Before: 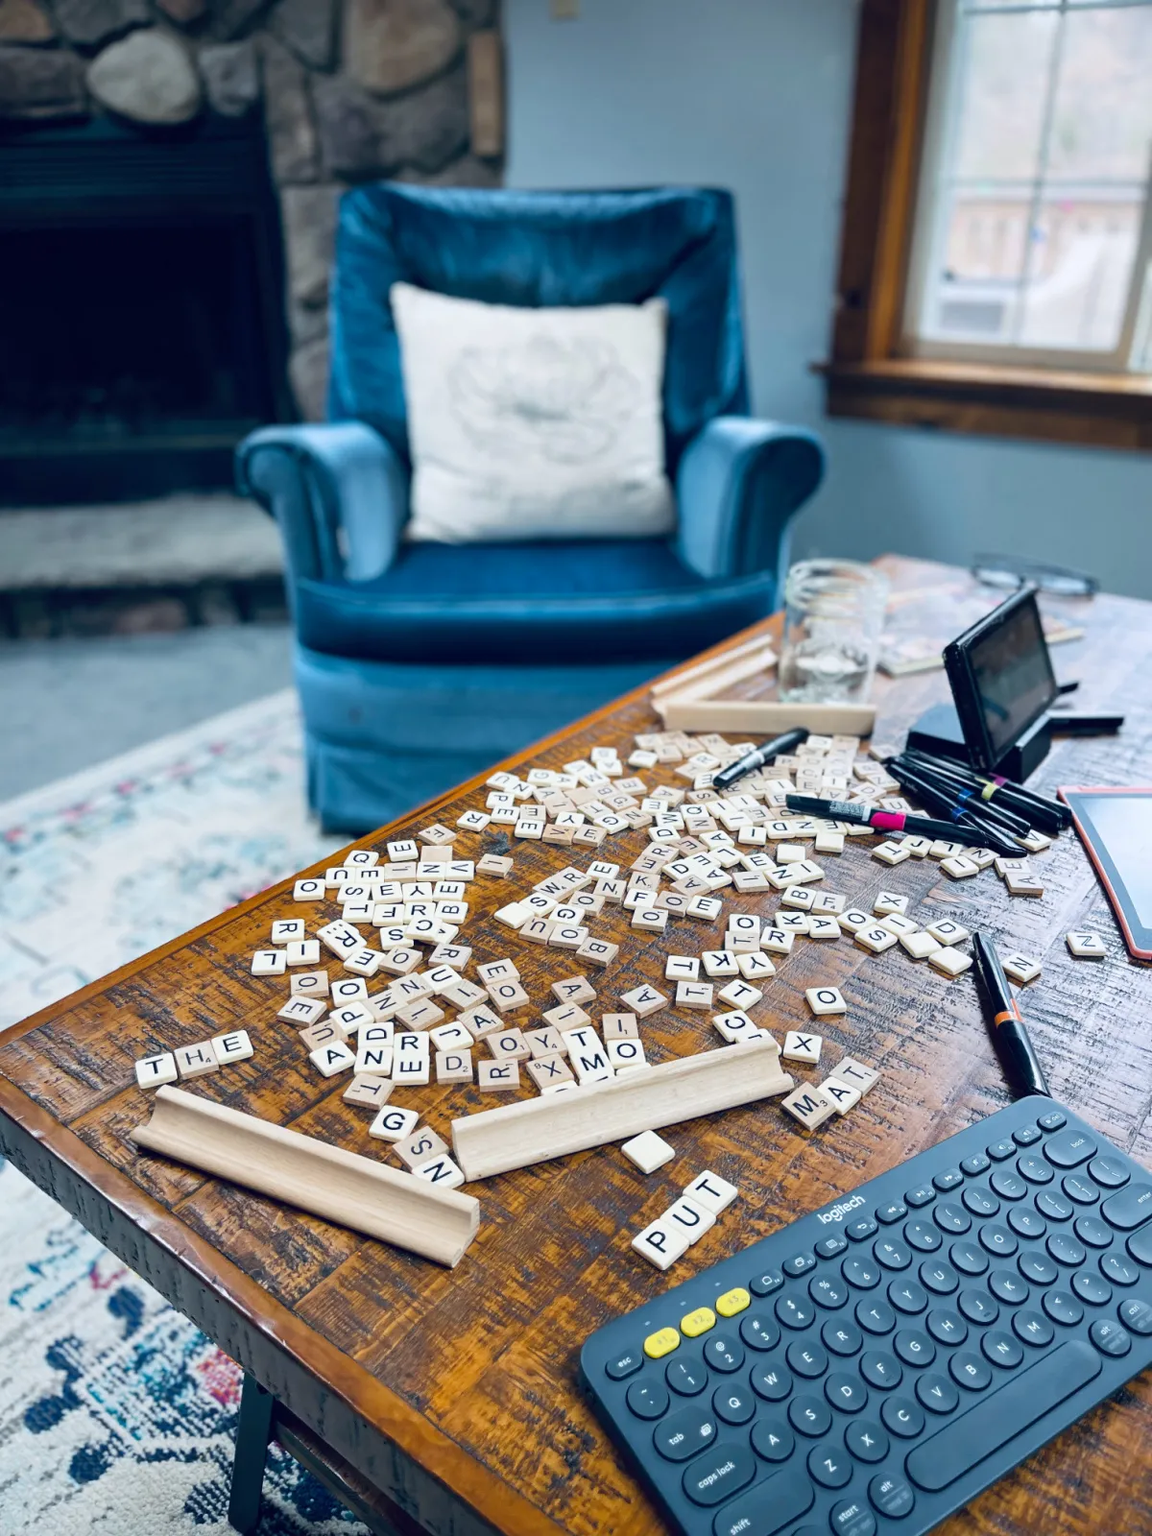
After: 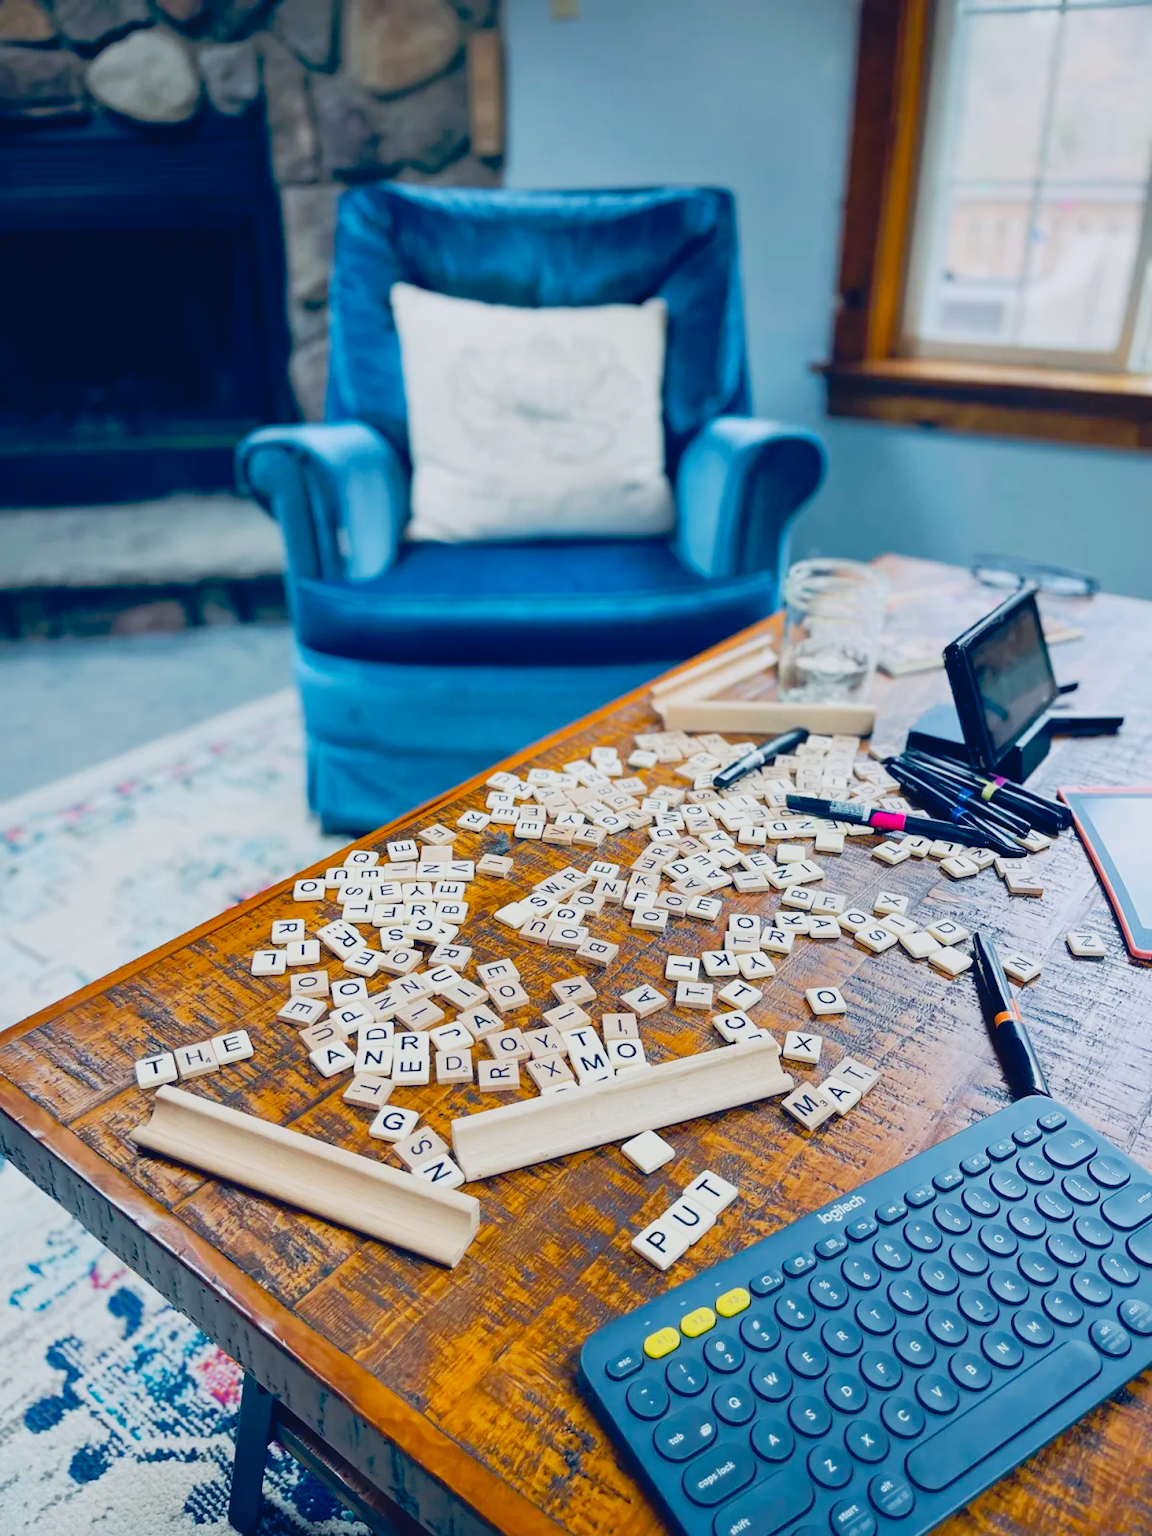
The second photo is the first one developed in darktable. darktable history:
contrast brightness saturation: contrast -0.186, saturation 0.188
tone curve: curves: ch0 [(0, 0) (0.105, 0.044) (0.195, 0.128) (0.283, 0.283) (0.384, 0.404) (0.485, 0.531) (0.635, 0.7) (0.832, 0.858) (1, 0.977)]; ch1 [(0, 0) (0.161, 0.092) (0.35, 0.33) (0.379, 0.401) (0.448, 0.478) (0.498, 0.503) (0.531, 0.537) (0.586, 0.563) (0.687, 0.648) (1, 1)]; ch2 [(0, 0) (0.359, 0.372) (0.437, 0.437) (0.483, 0.484) (0.53, 0.515) (0.556, 0.553) (0.635, 0.589) (1, 1)], preserve colors none
